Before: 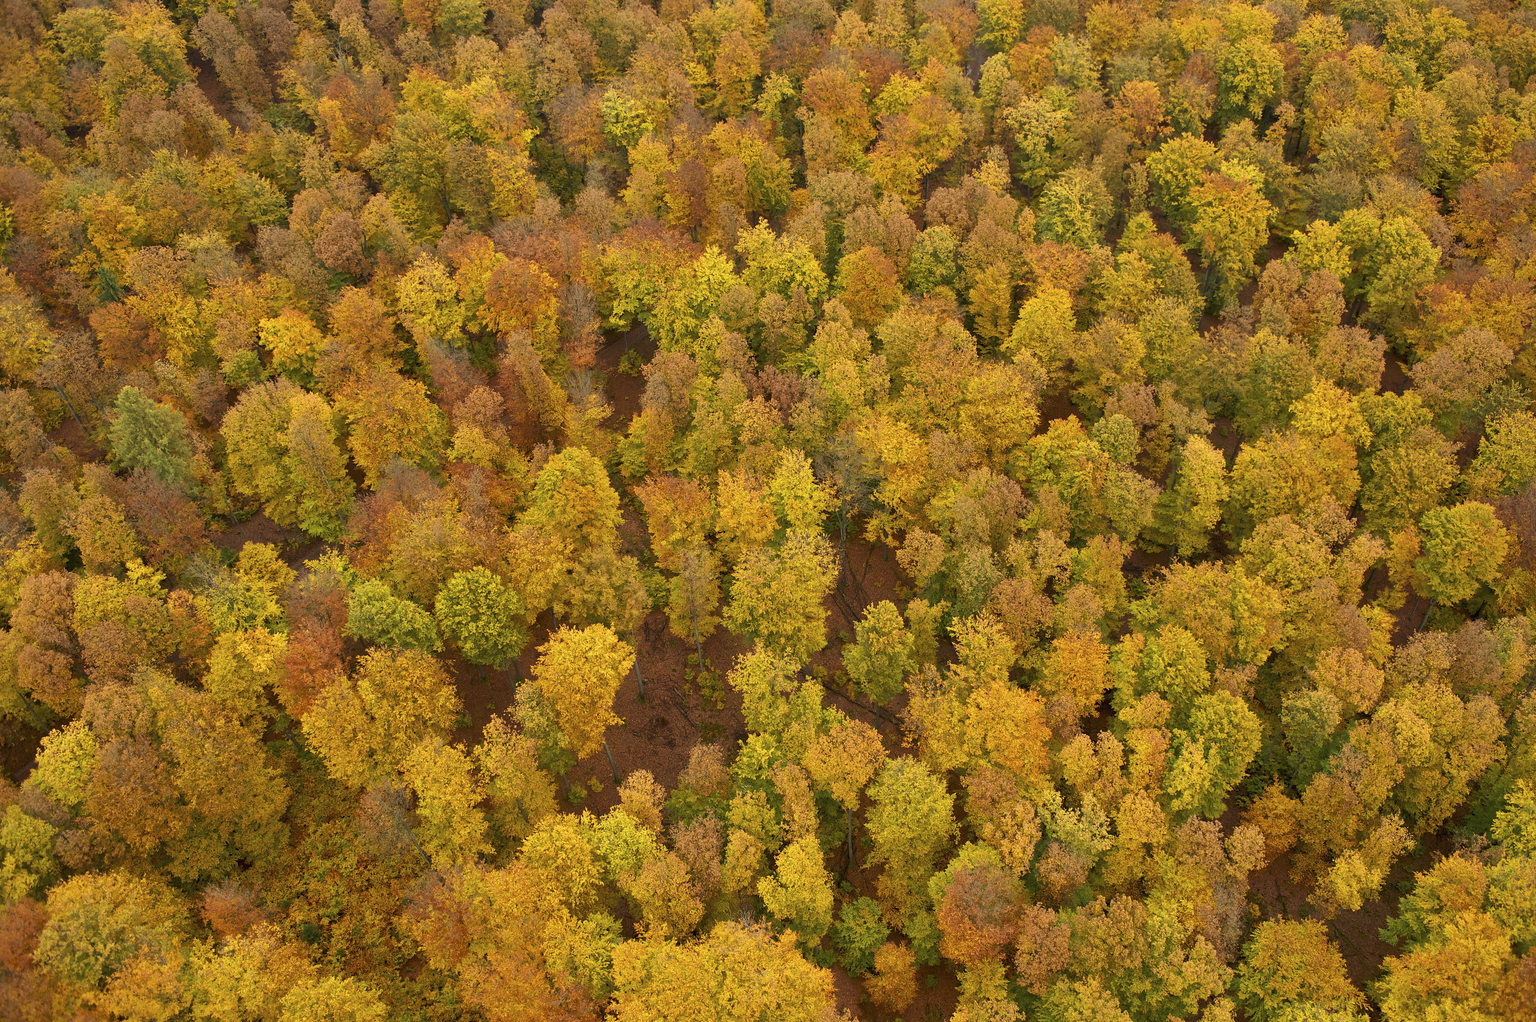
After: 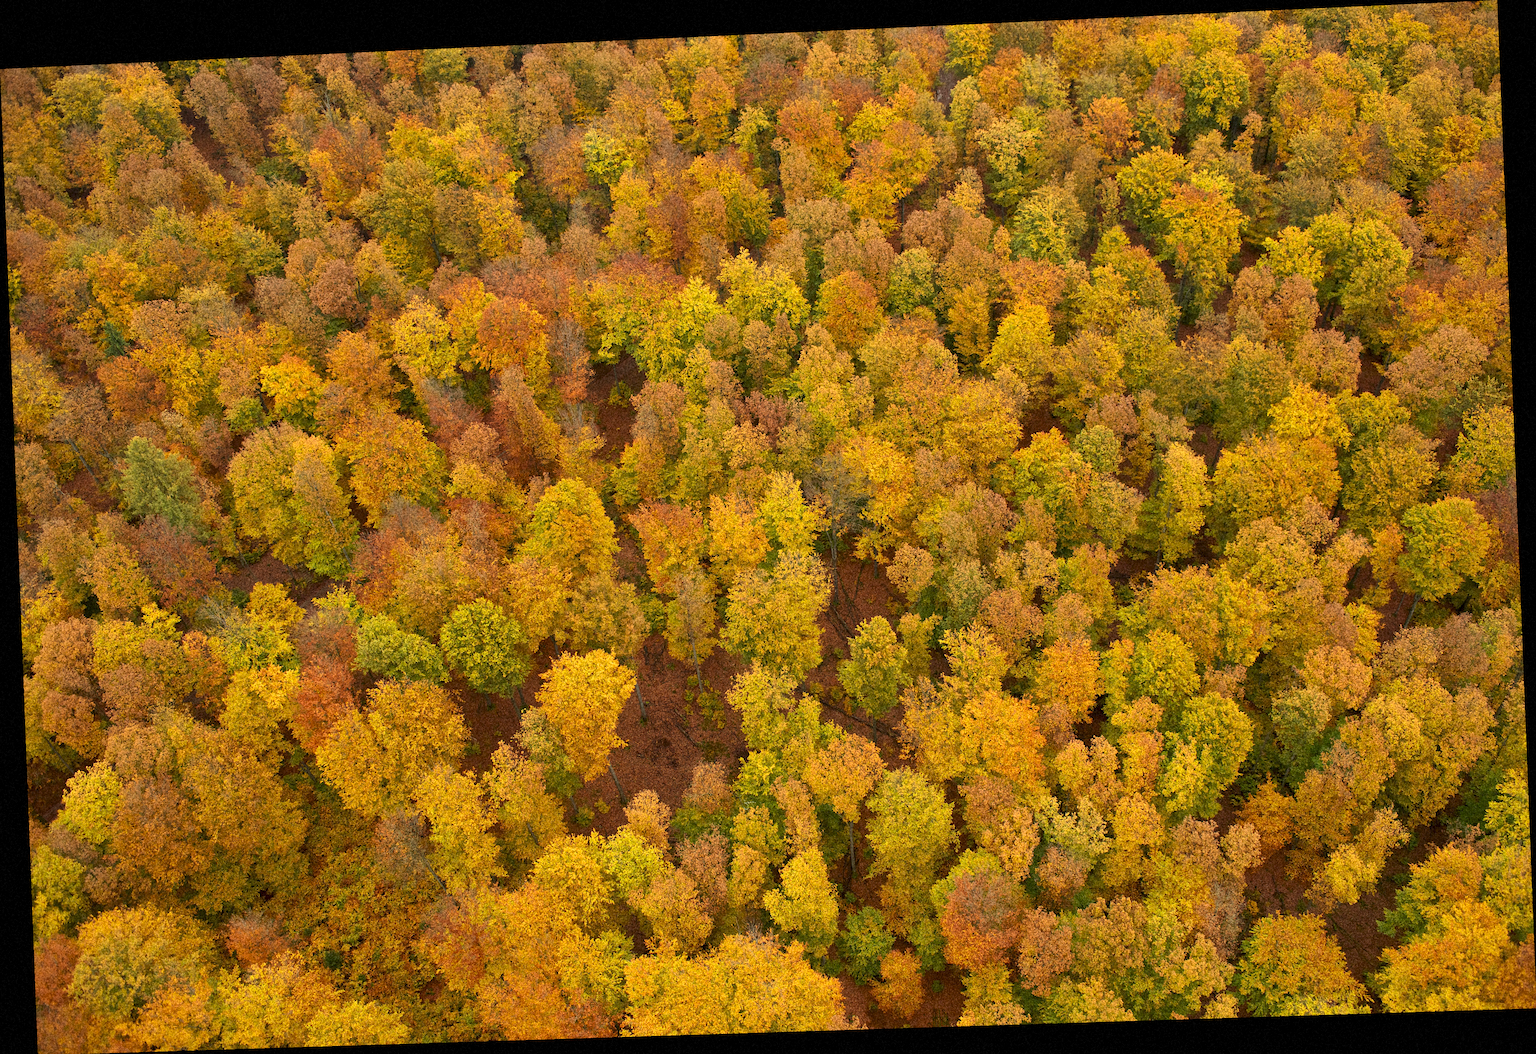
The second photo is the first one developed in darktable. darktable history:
grain: coarseness 14.49 ISO, strength 48.04%, mid-tones bias 35%
rotate and perspective: rotation -2.22°, lens shift (horizontal) -0.022, automatic cropping off
